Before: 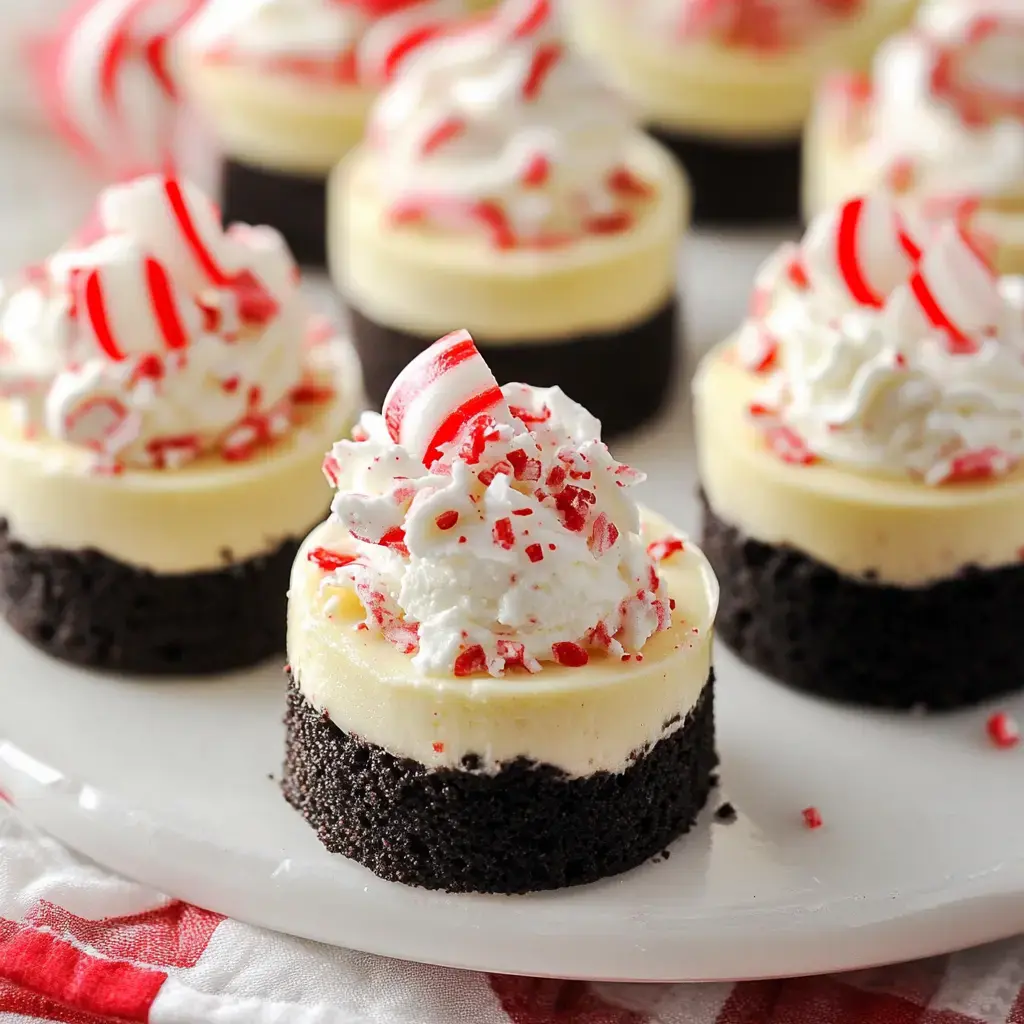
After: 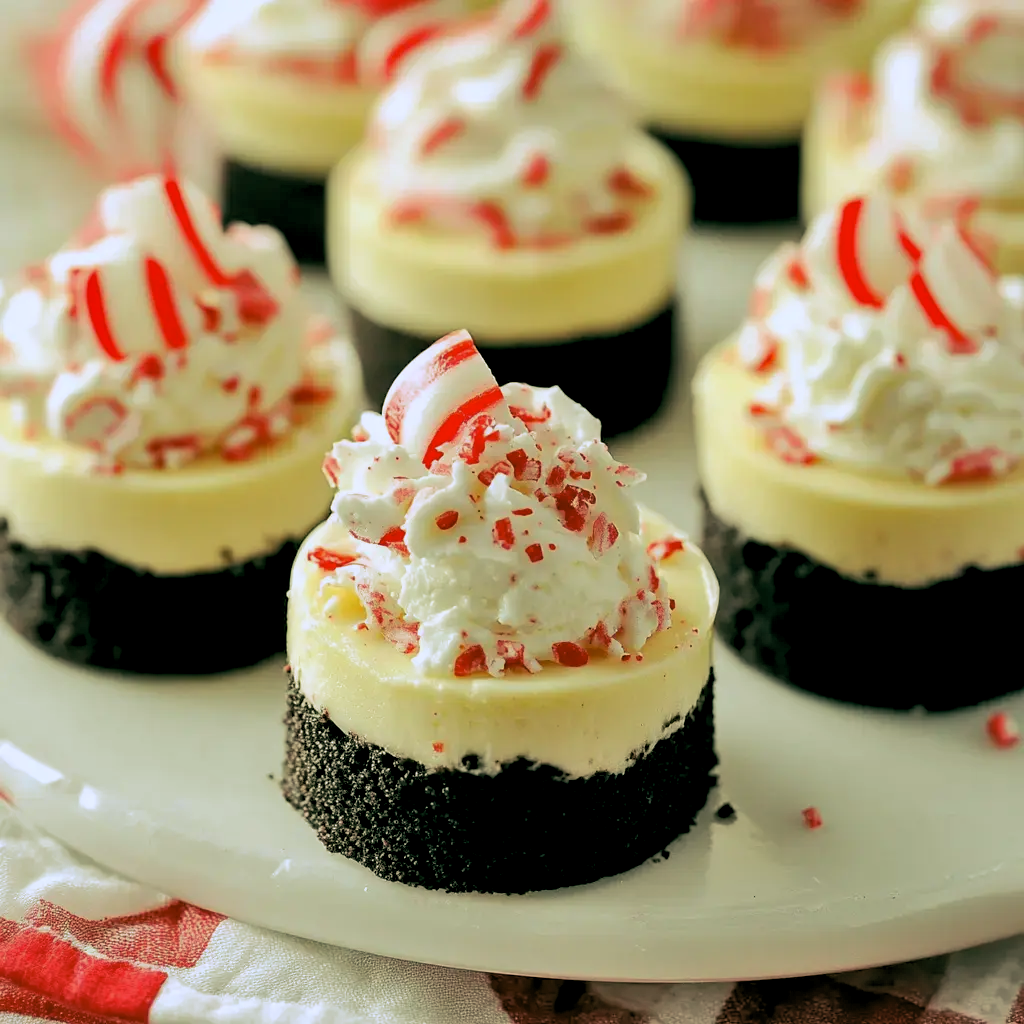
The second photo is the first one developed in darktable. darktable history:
shadows and highlights: shadows 75, highlights -25, soften with gaussian
rgb curve: curves: ch0 [(0.123, 0.061) (0.995, 0.887)]; ch1 [(0.06, 0.116) (1, 0.906)]; ch2 [(0, 0) (0.824, 0.69) (1, 1)], mode RGB, independent channels, compensate middle gray true
rgb levels: levels [[0.013, 0.434, 0.89], [0, 0.5, 1], [0, 0.5, 1]]
